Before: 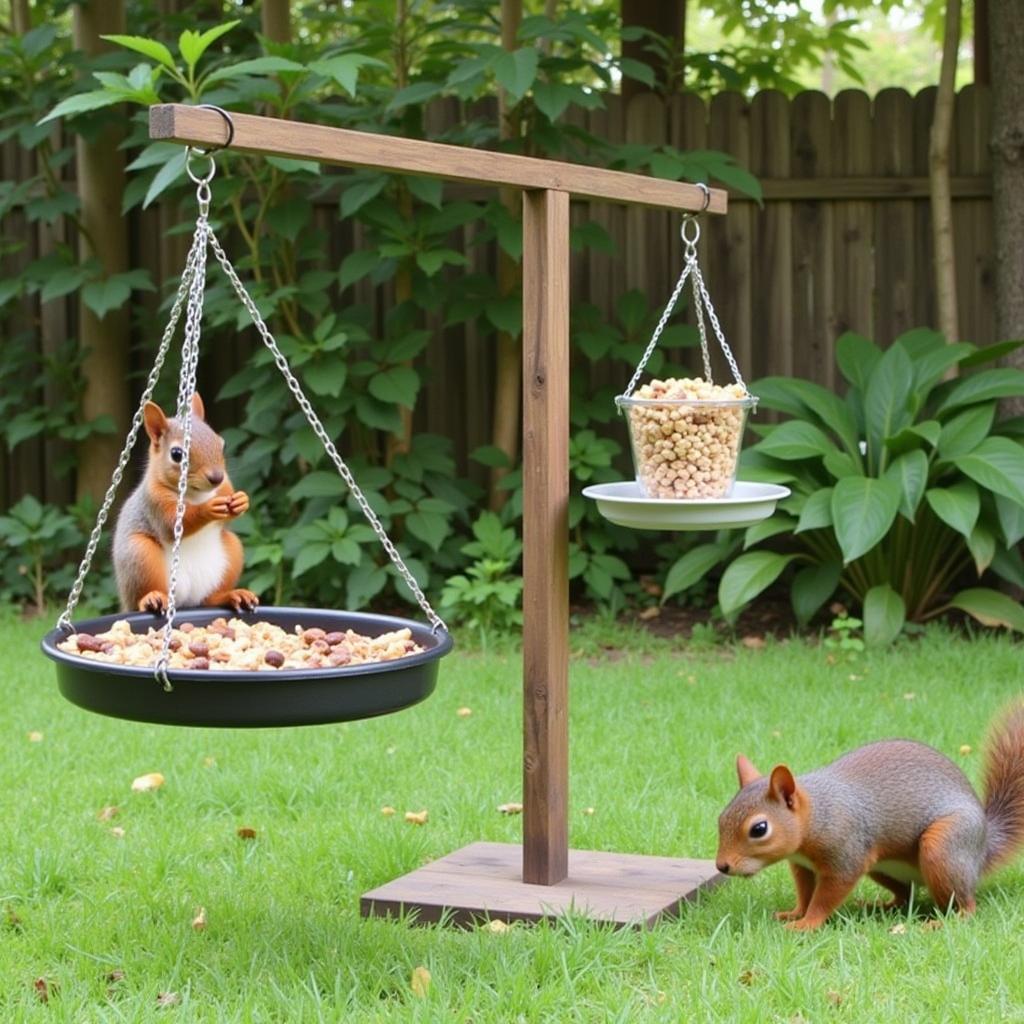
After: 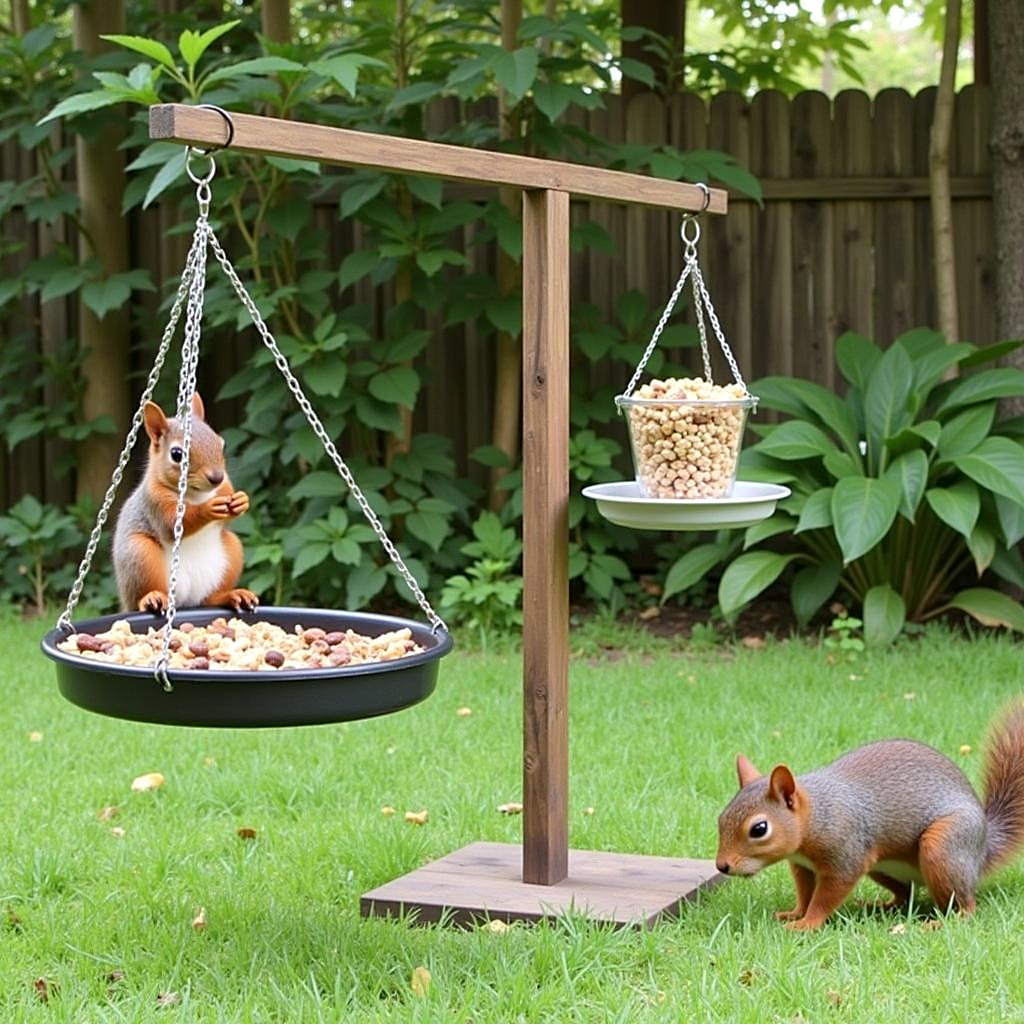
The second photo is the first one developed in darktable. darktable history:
sharpen: on, module defaults
local contrast: highlights 104%, shadows 103%, detail 119%, midtone range 0.2
